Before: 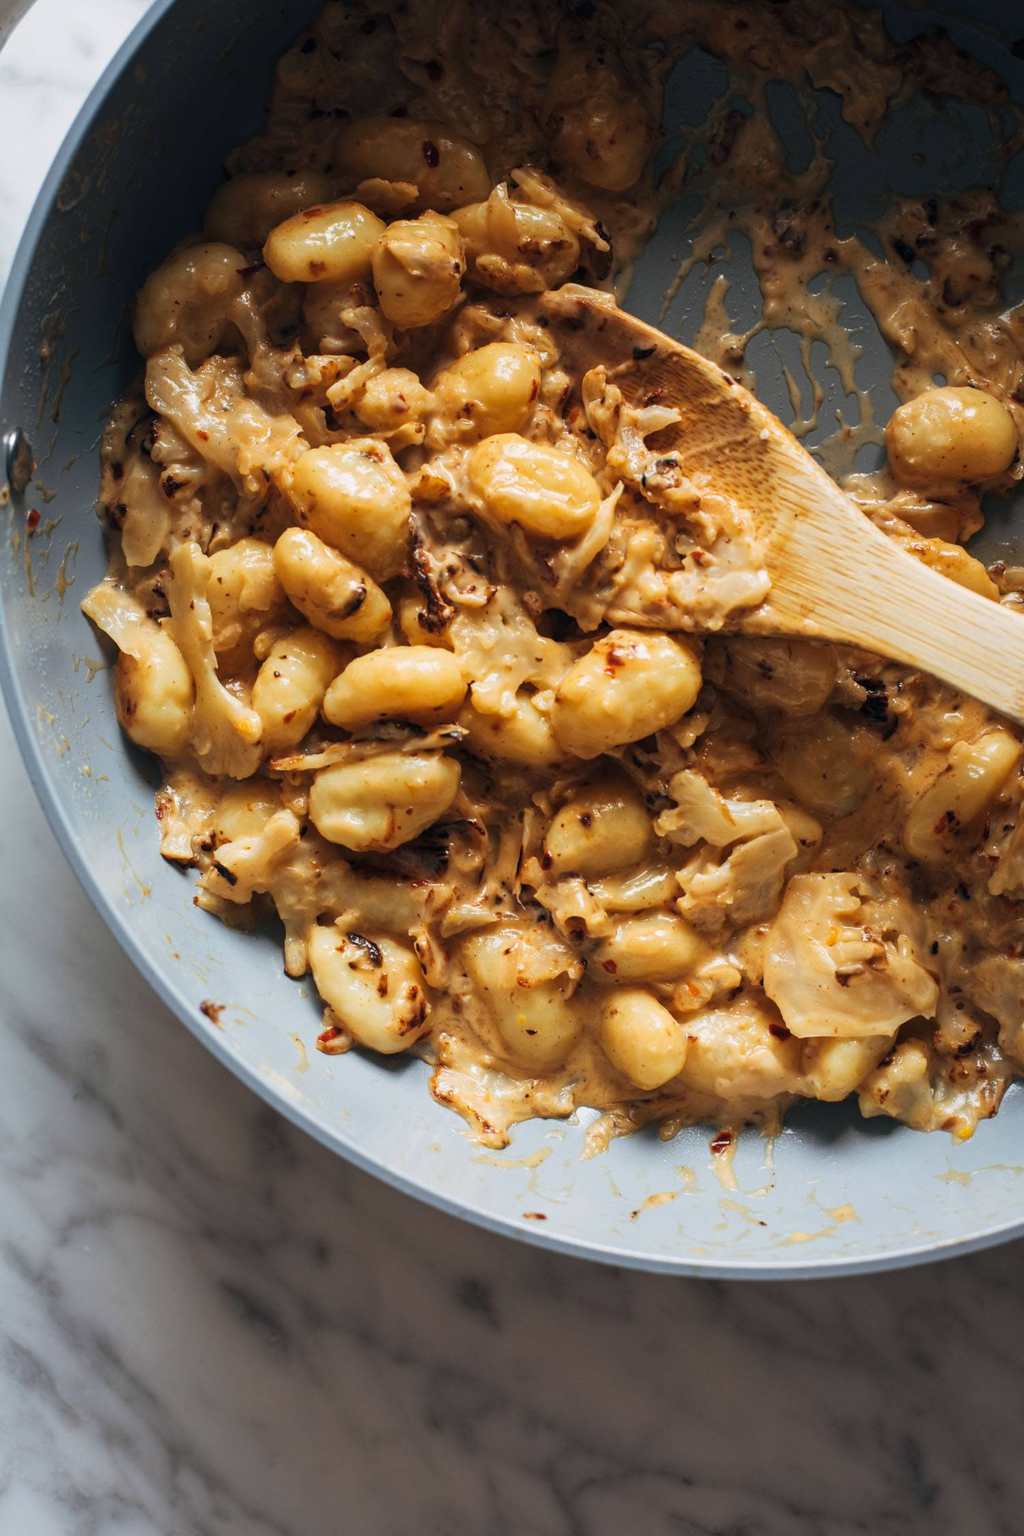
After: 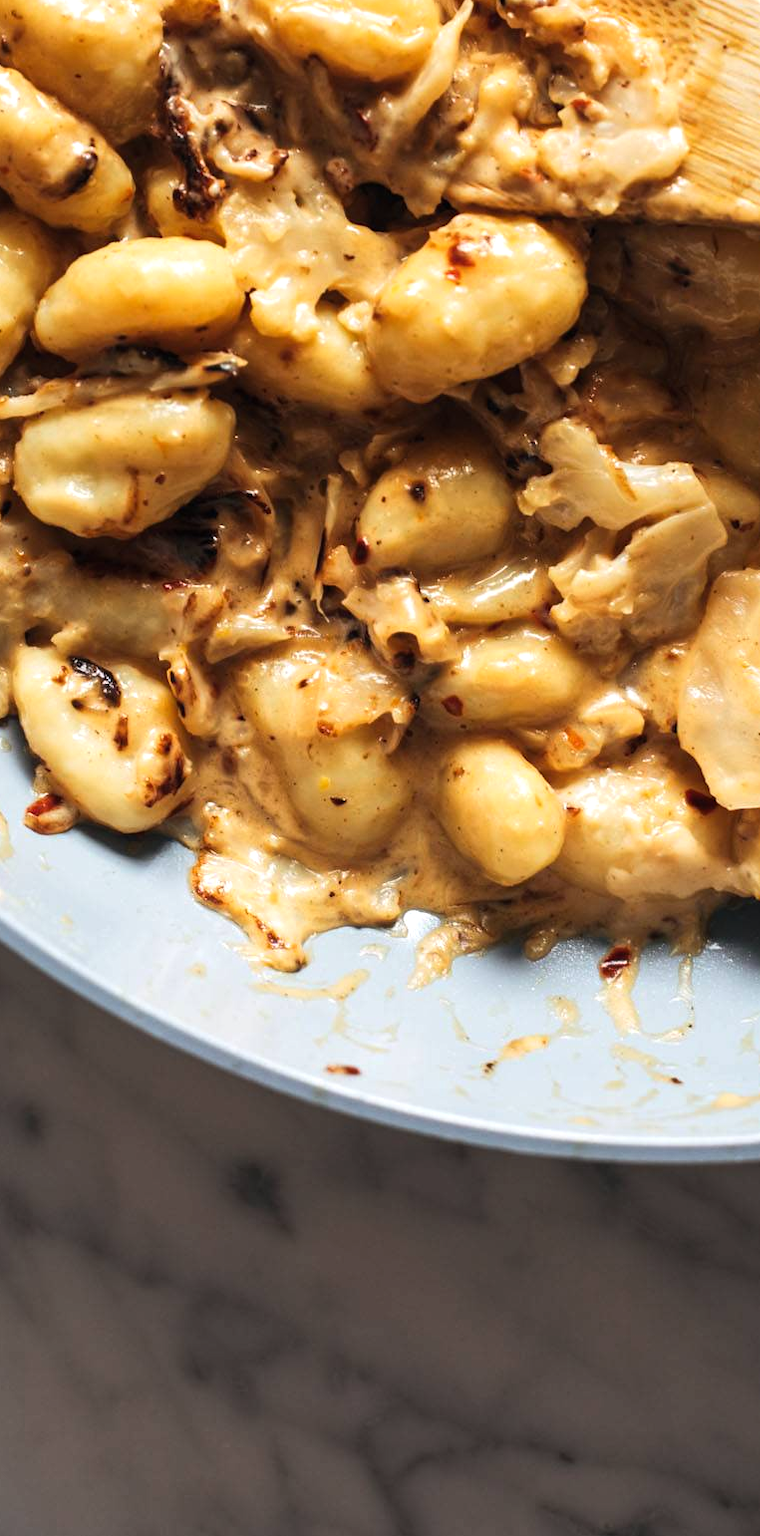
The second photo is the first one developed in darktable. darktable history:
crop and rotate: left 29.27%, top 31.473%, right 19.847%
tone equalizer: -8 EV -0.44 EV, -7 EV -0.418 EV, -6 EV -0.317 EV, -5 EV -0.186 EV, -3 EV 0.201 EV, -2 EV 0.339 EV, -1 EV 0.377 EV, +0 EV 0.446 EV, edges refinement/feathering 500, mask exposure compensation -1.57 EV, preserve details no
